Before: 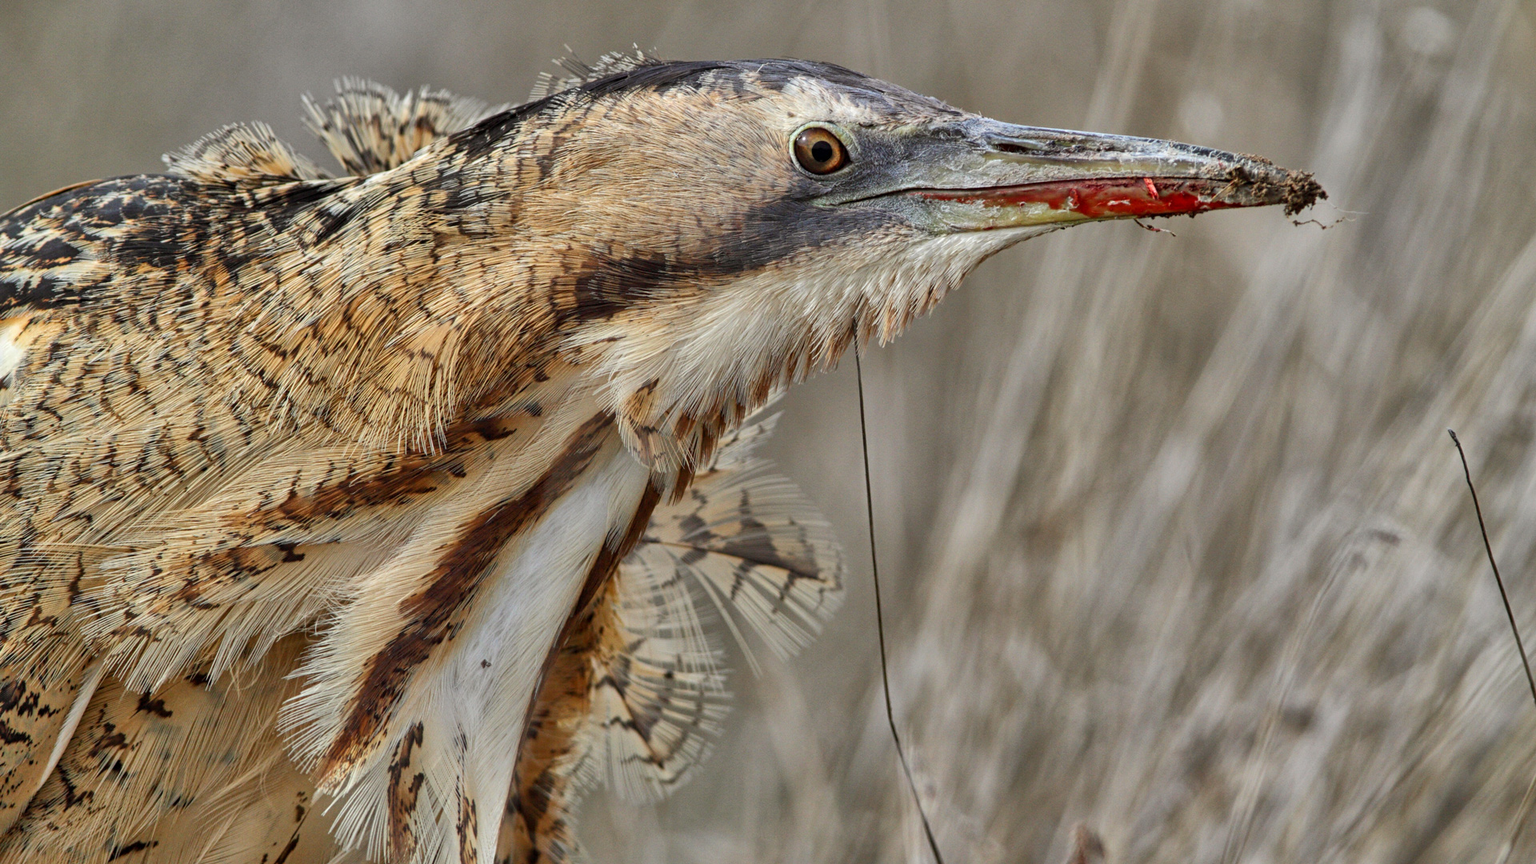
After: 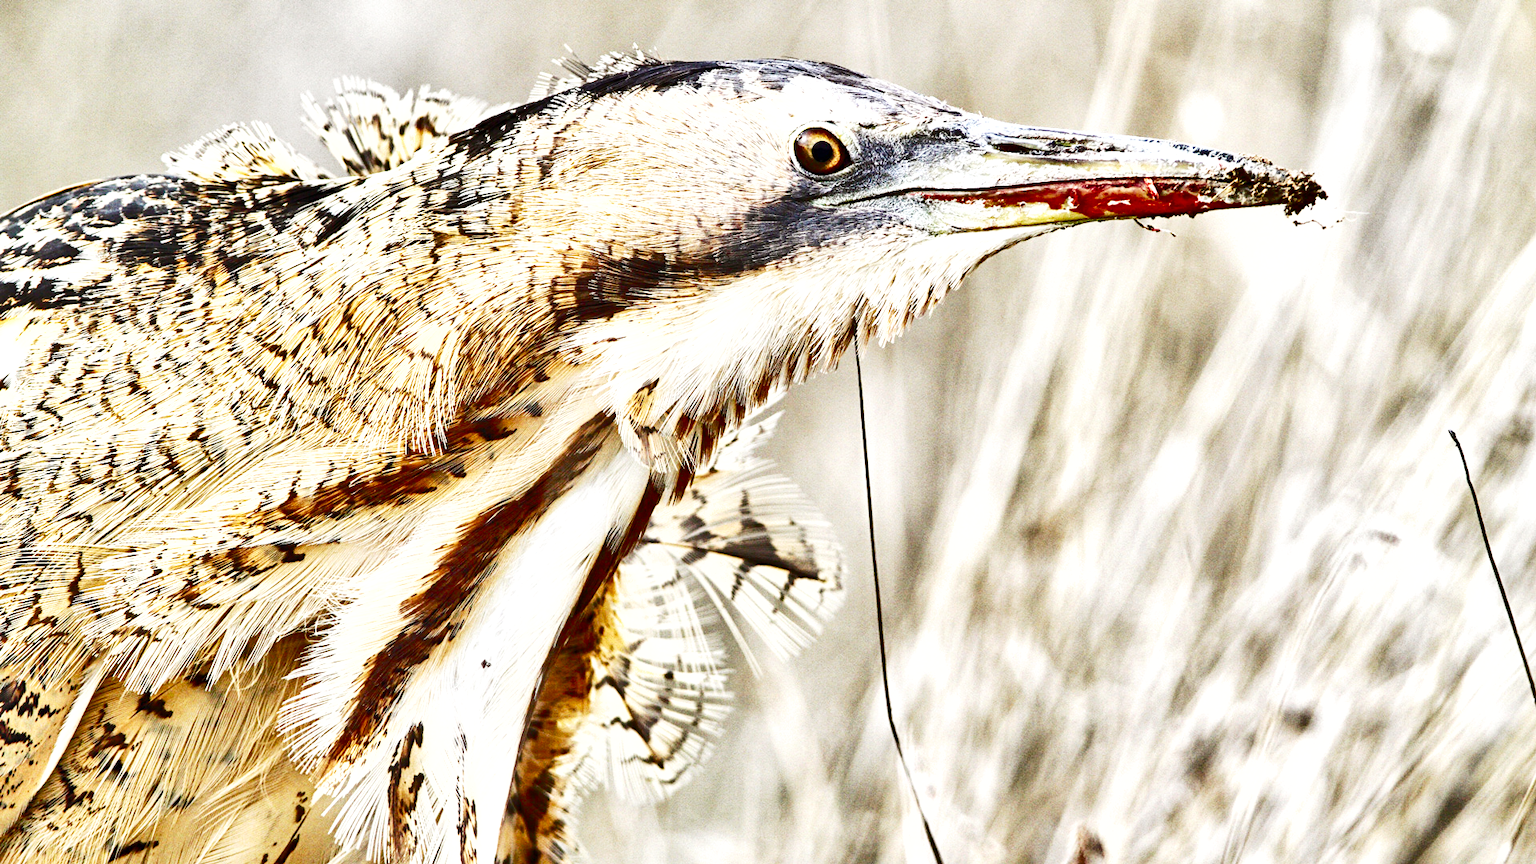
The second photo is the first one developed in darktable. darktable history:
shadows and highlights: shadows 30.62, highlights -63.14, soften with gaussian
base curve: curves: ch0 [(0, 0) (0.028, 0.03) (0.121, 0.232) (0.46, 0.748) (0.859, 0.968) (1, 1)], preserve colors none
exposure: black level correction 0, exposure 1.675 EV, compensate exposure bias true, compensate highlight preservation false
